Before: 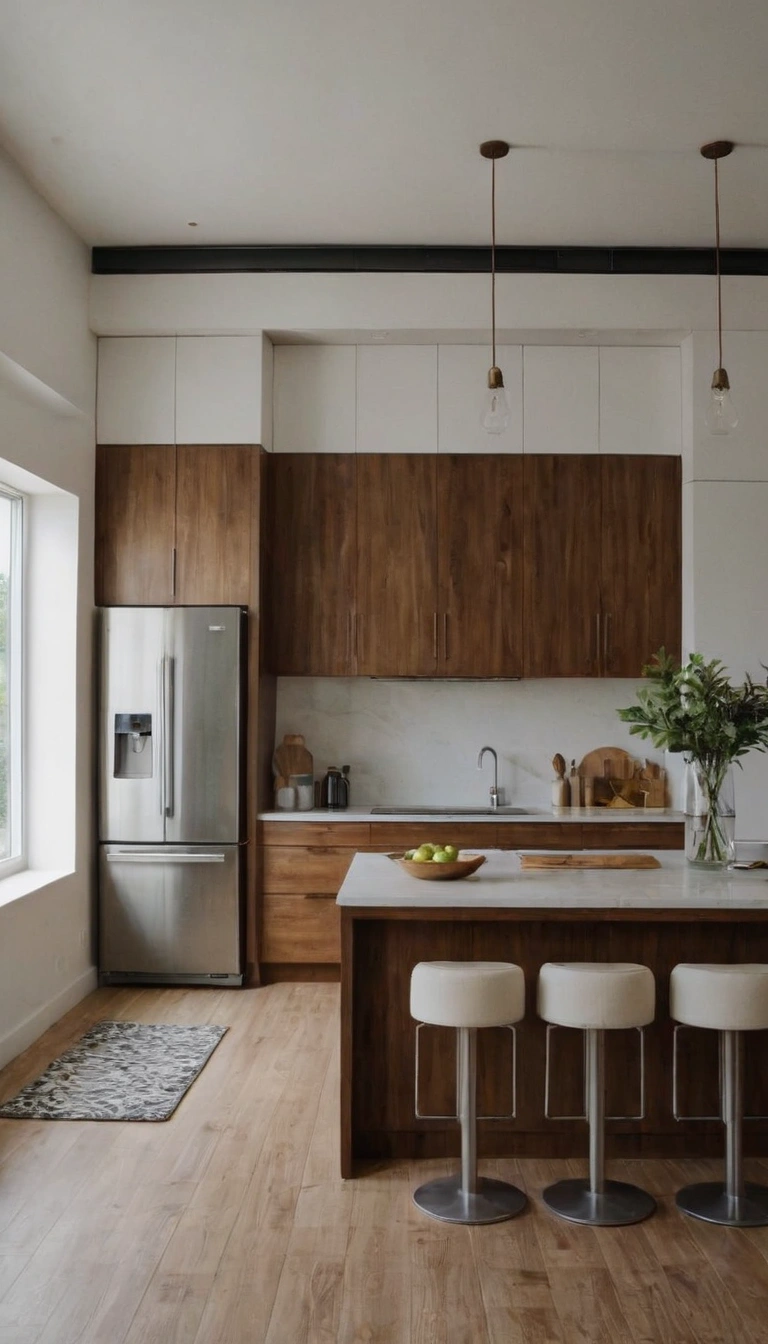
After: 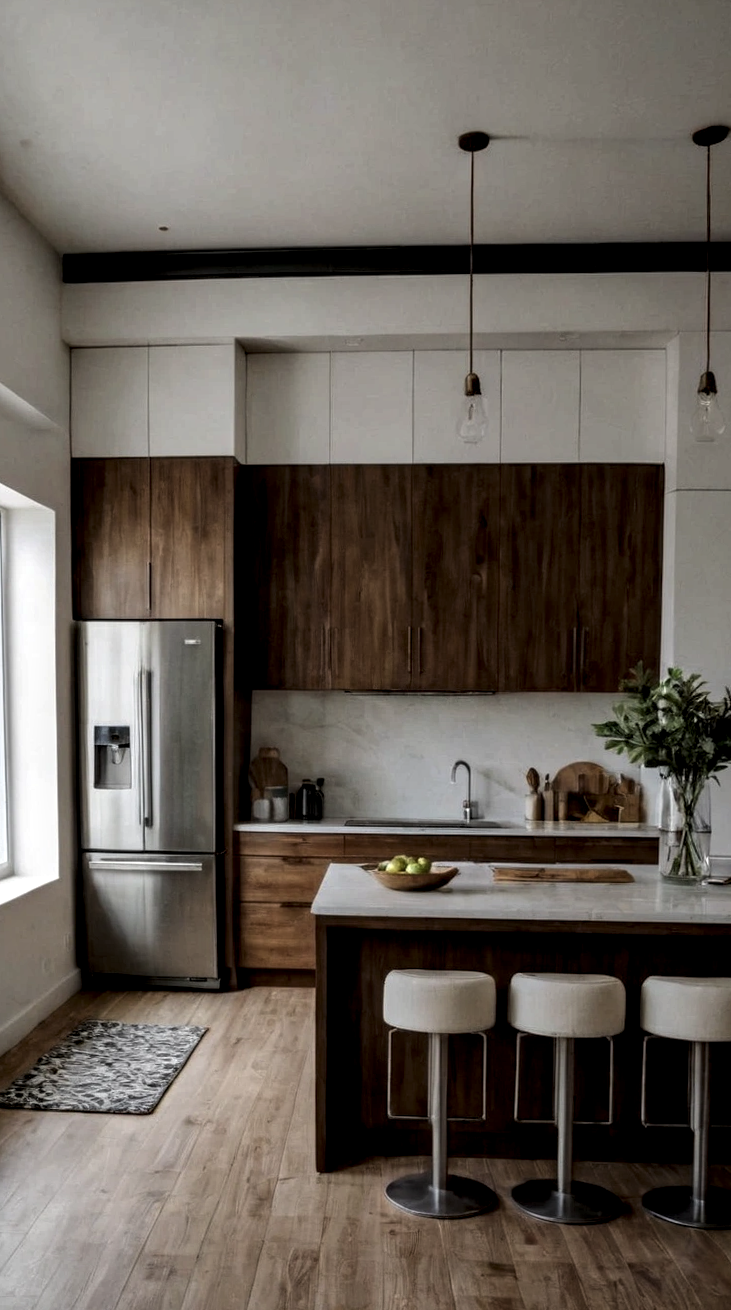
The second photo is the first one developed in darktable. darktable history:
rotate and perspective: rotation 0.074°, lens shift (vertical) 0.096, lens shift (horizontal) -0.041, crop left 0.043, crop right 0.952, crop top 0.024, crop bottom 0.979
levels: levels [0.029, 0.545, 0.971]
local contrast: detail 160%
